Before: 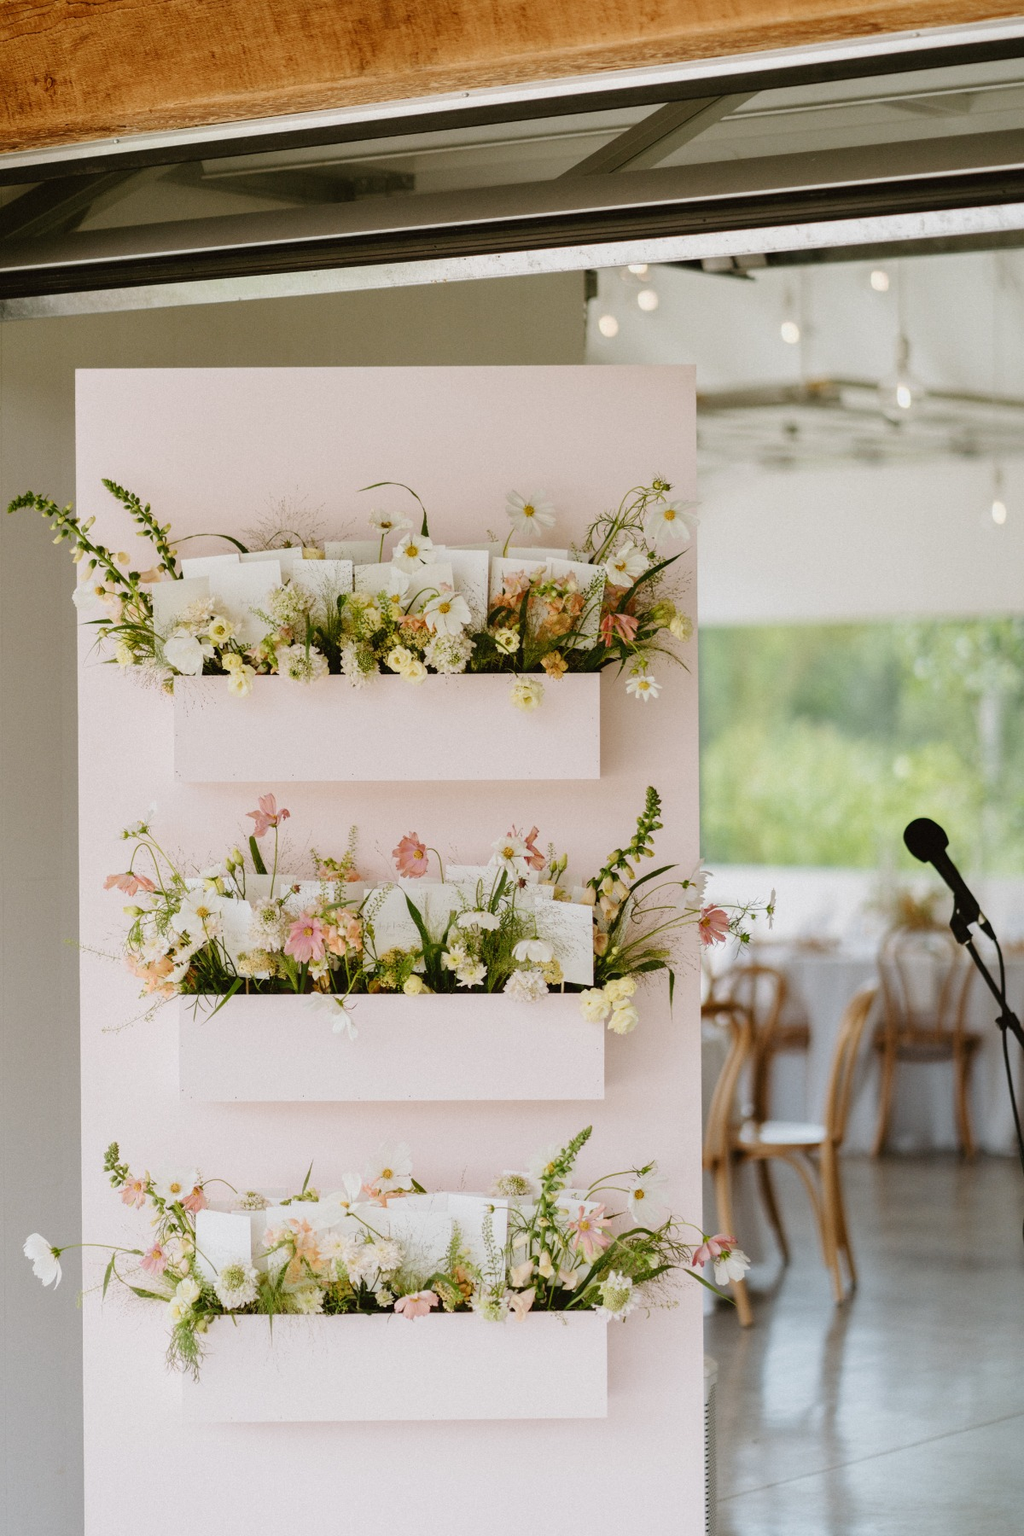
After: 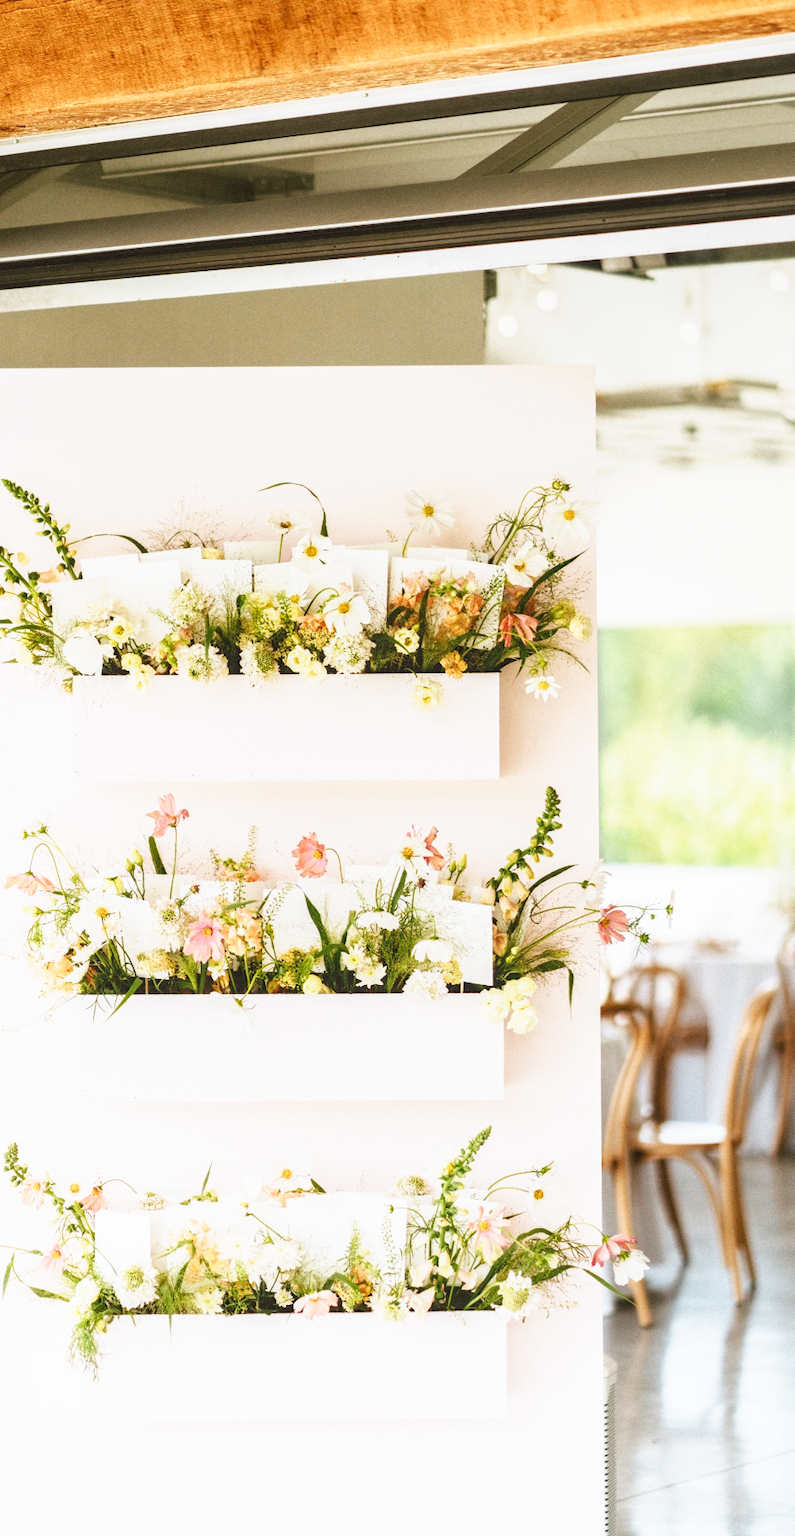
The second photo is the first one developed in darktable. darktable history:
base curve: curves: ch0 [(0, 0) (0.495, 0.917) (1, 1)], preserve colors none
local contrast: detail 109%
crop: left 9.884%, right 12.438%
